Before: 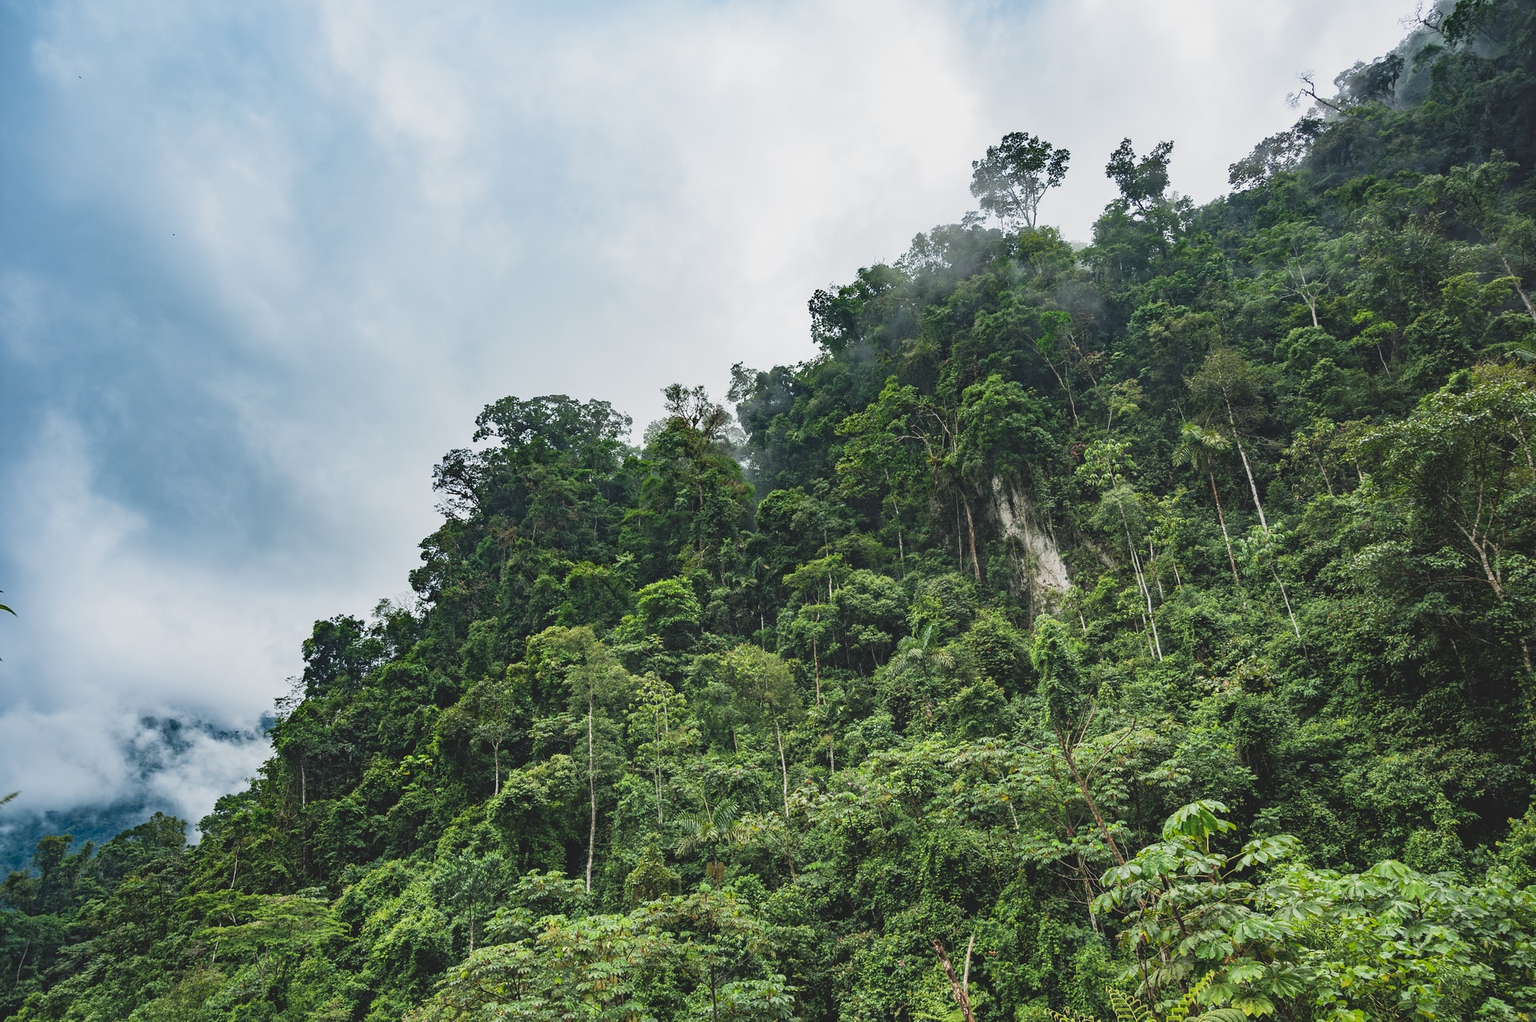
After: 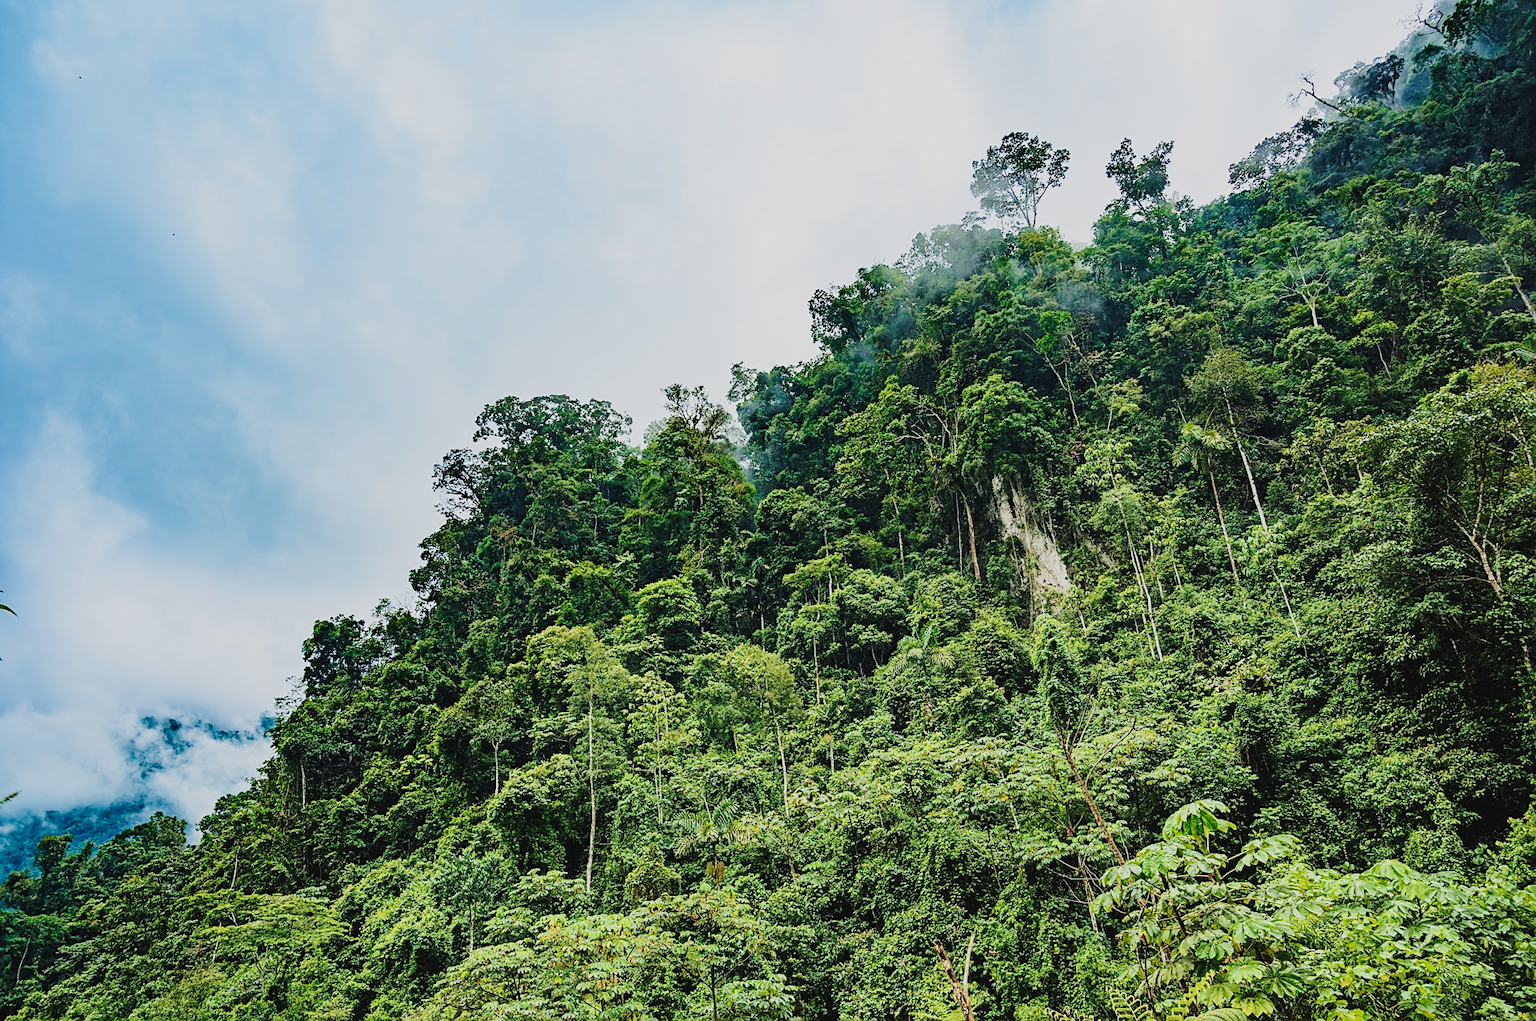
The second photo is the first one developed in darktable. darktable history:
haze removal: compatibility mode true, adaptive false
tone curve: curves: ch0 [(0, 0.011) (0.104, 0.085) (0.236, 0.234) (0.398, 0.507) (0.498, 0.621) (0.65, 0.757) (0.835, 0.883) (1, 0.961)]; ch1 [(0, 0) (0.353, 0.344) (0.43, 0.401) (0.479, 0.476) (0.502, 0.502) (0.54, 0.542) (0.602, 0.613) (0.638, 0.668) (0.693, 0.727) (1, 1)]; ch2 [(0, 0) (0.34, 0.314) (0.434, 0.43) (0.5, 0.506) (0.521, 0.54) (0.54, 0.56) (0.595, 0.613) (0.644, 0.729) (1, 1)], preserve colors none
sharpen: on, module defaults
filmic rgb: black relative exposure -7.65 EV, white relative exposure 4.56 EV, hardness 3.61
velvia: strength 50.01%
